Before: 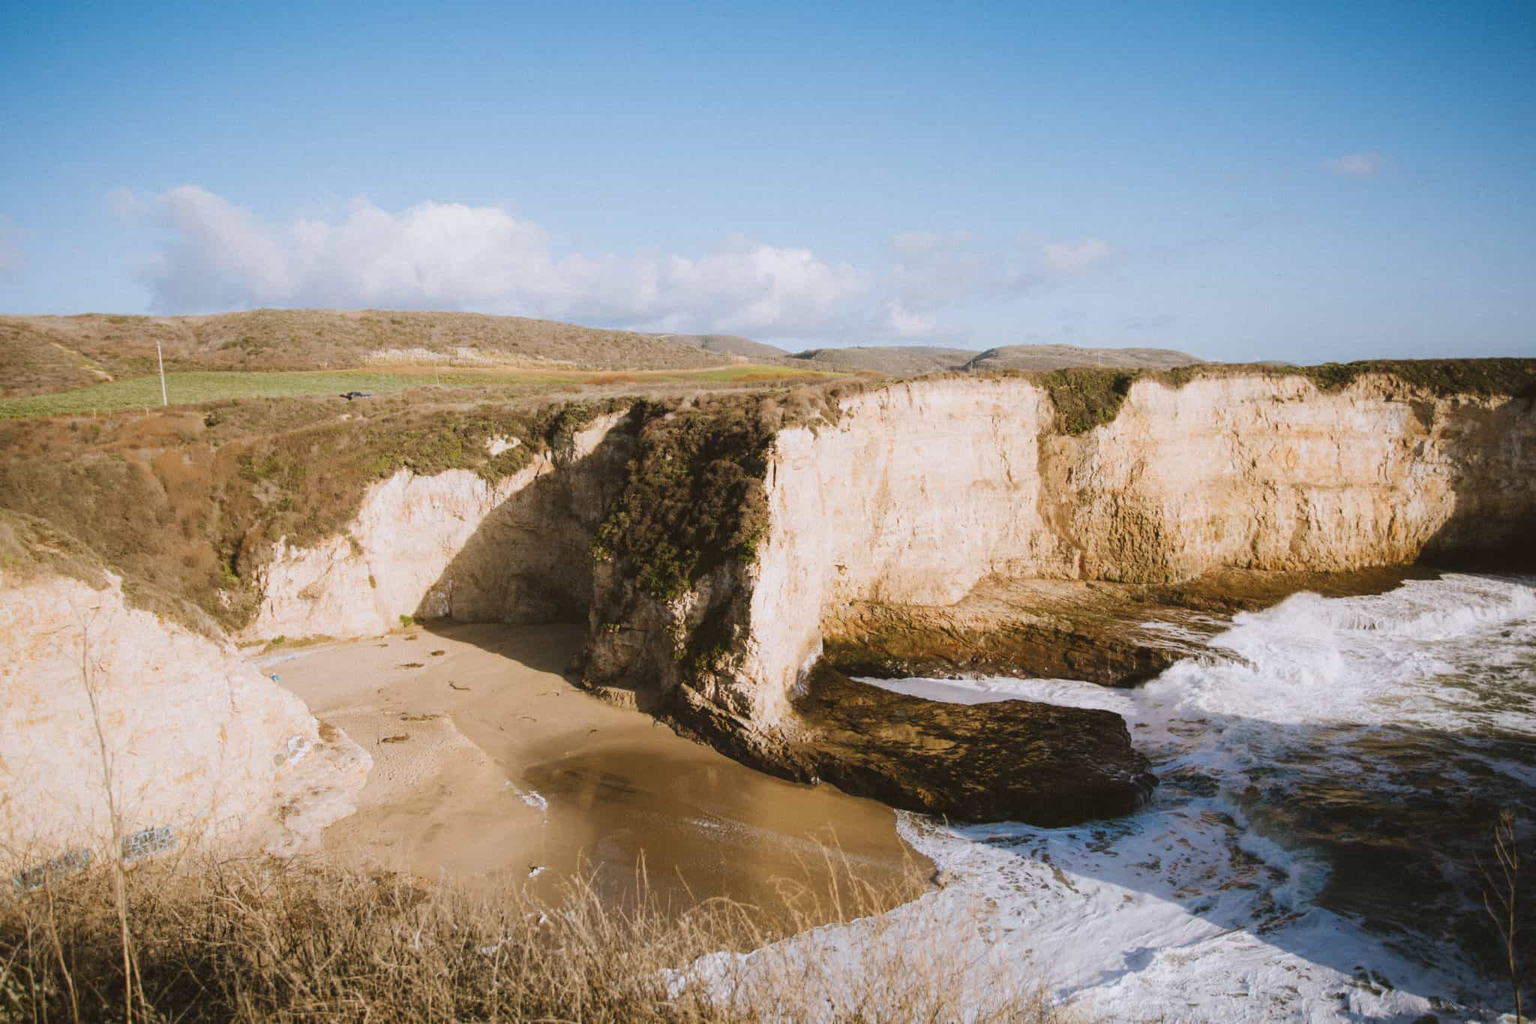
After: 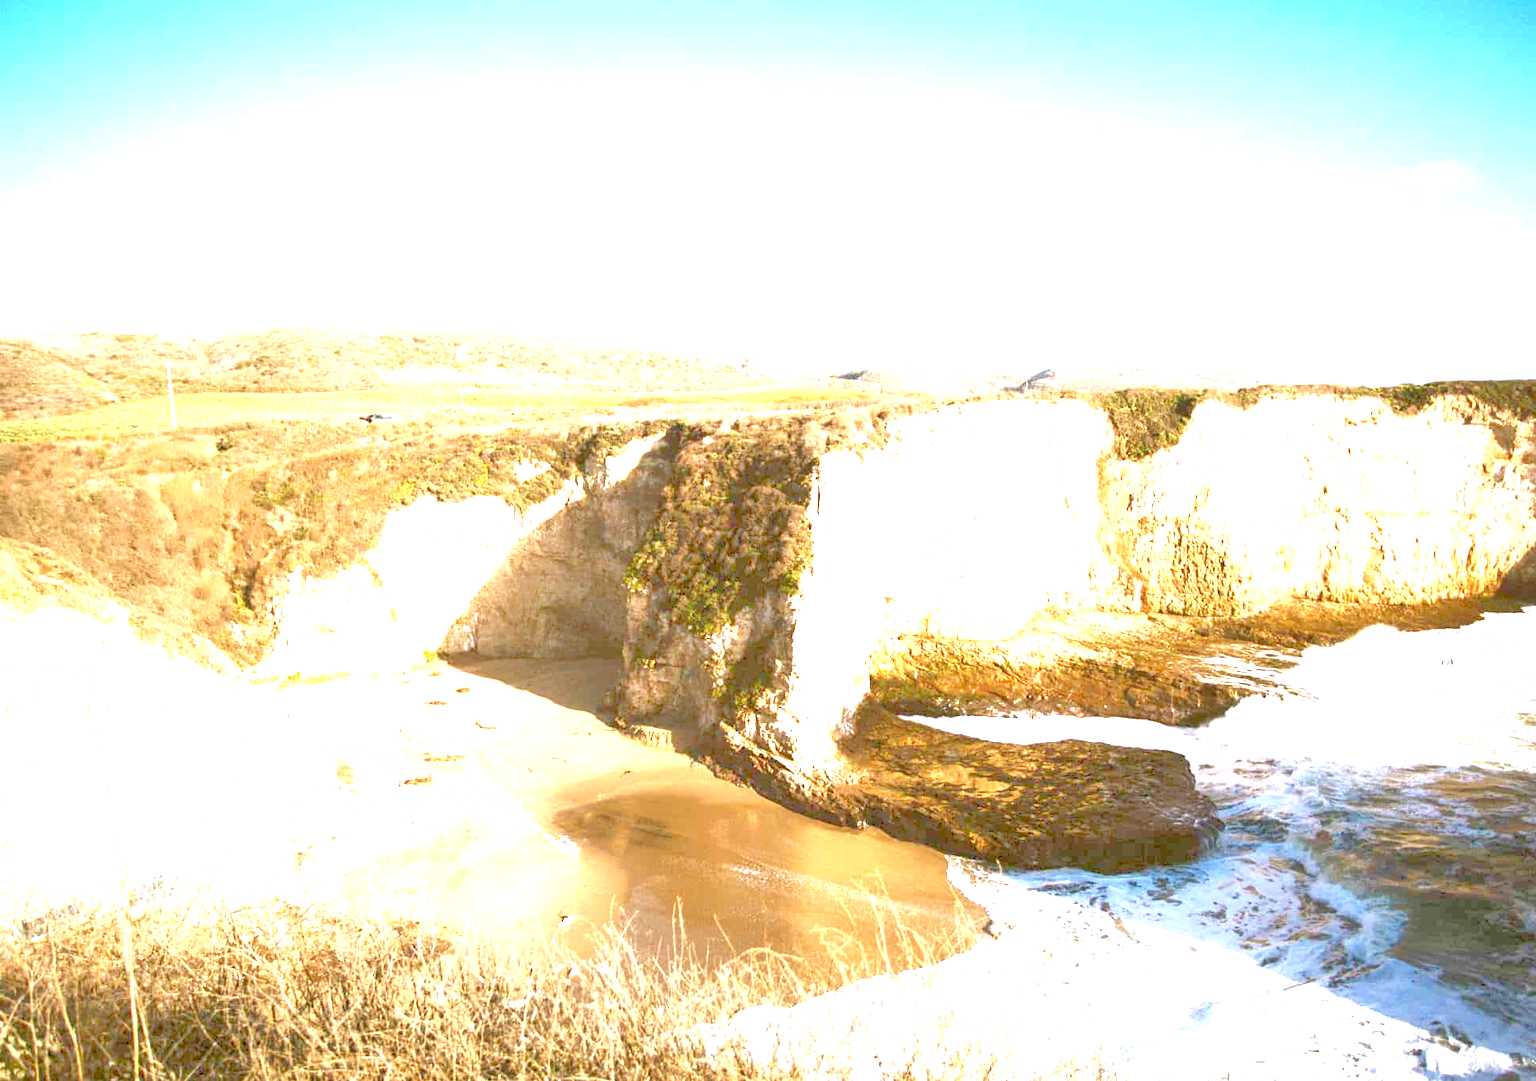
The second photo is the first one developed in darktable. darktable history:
tone equalizer: -8 EV 1.97 EV, -7 EV 1.98 EV, -6 EV 1.97 EV, -5 EV 1.99 EV, -4 EV 1.97 EV, -3 EV 1.49 EV, -2 EV 0.979 EV, -1 EV 0.491 EV
crop and rotate: left 0%, right 5.362%
exposure: black level correction 0.005, exposure 2.082 EV, compensate highlight preservation false
